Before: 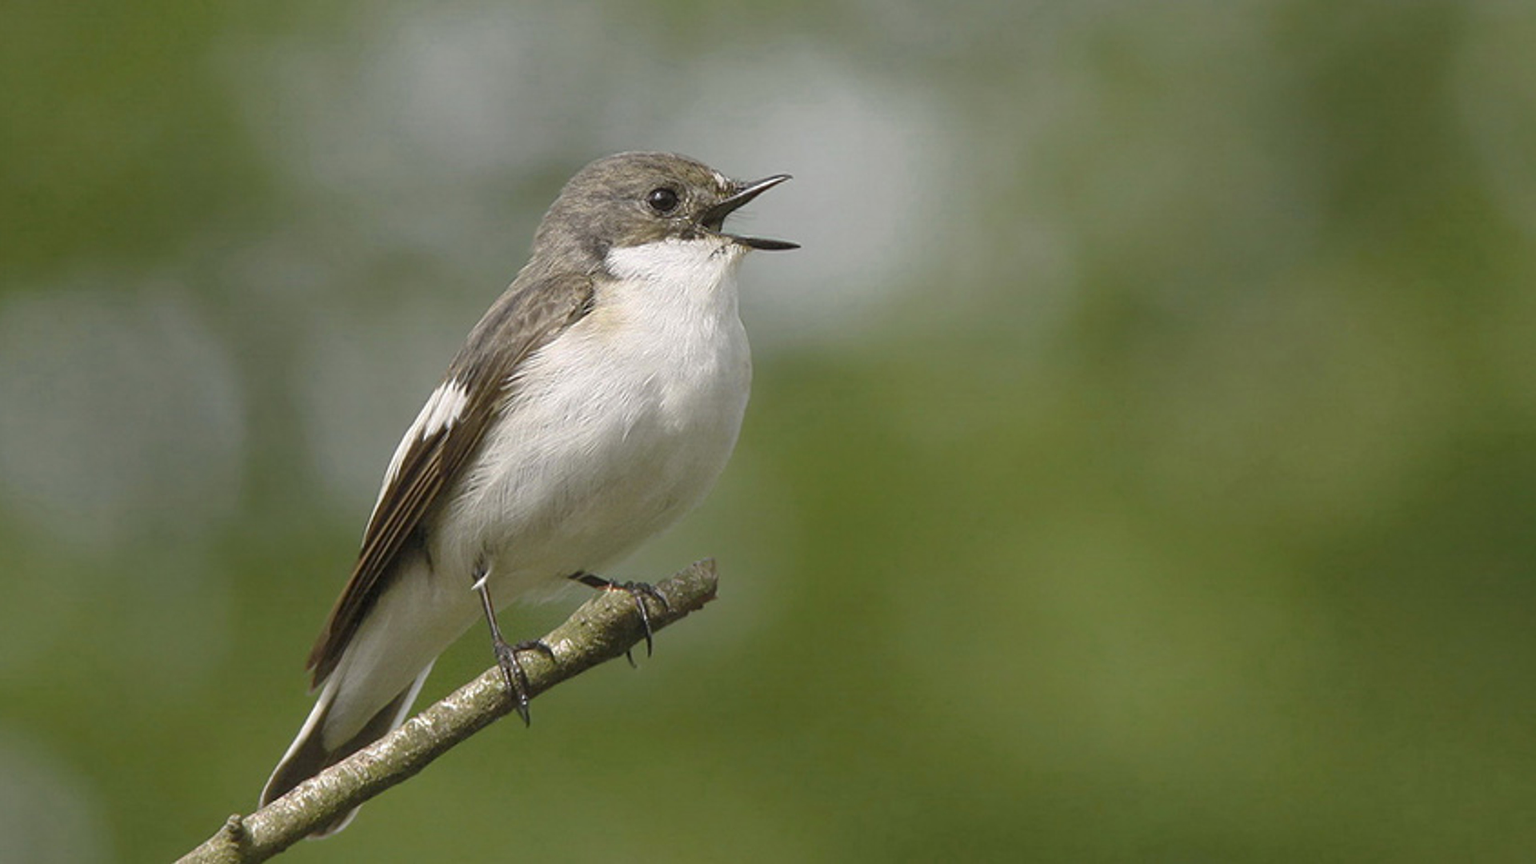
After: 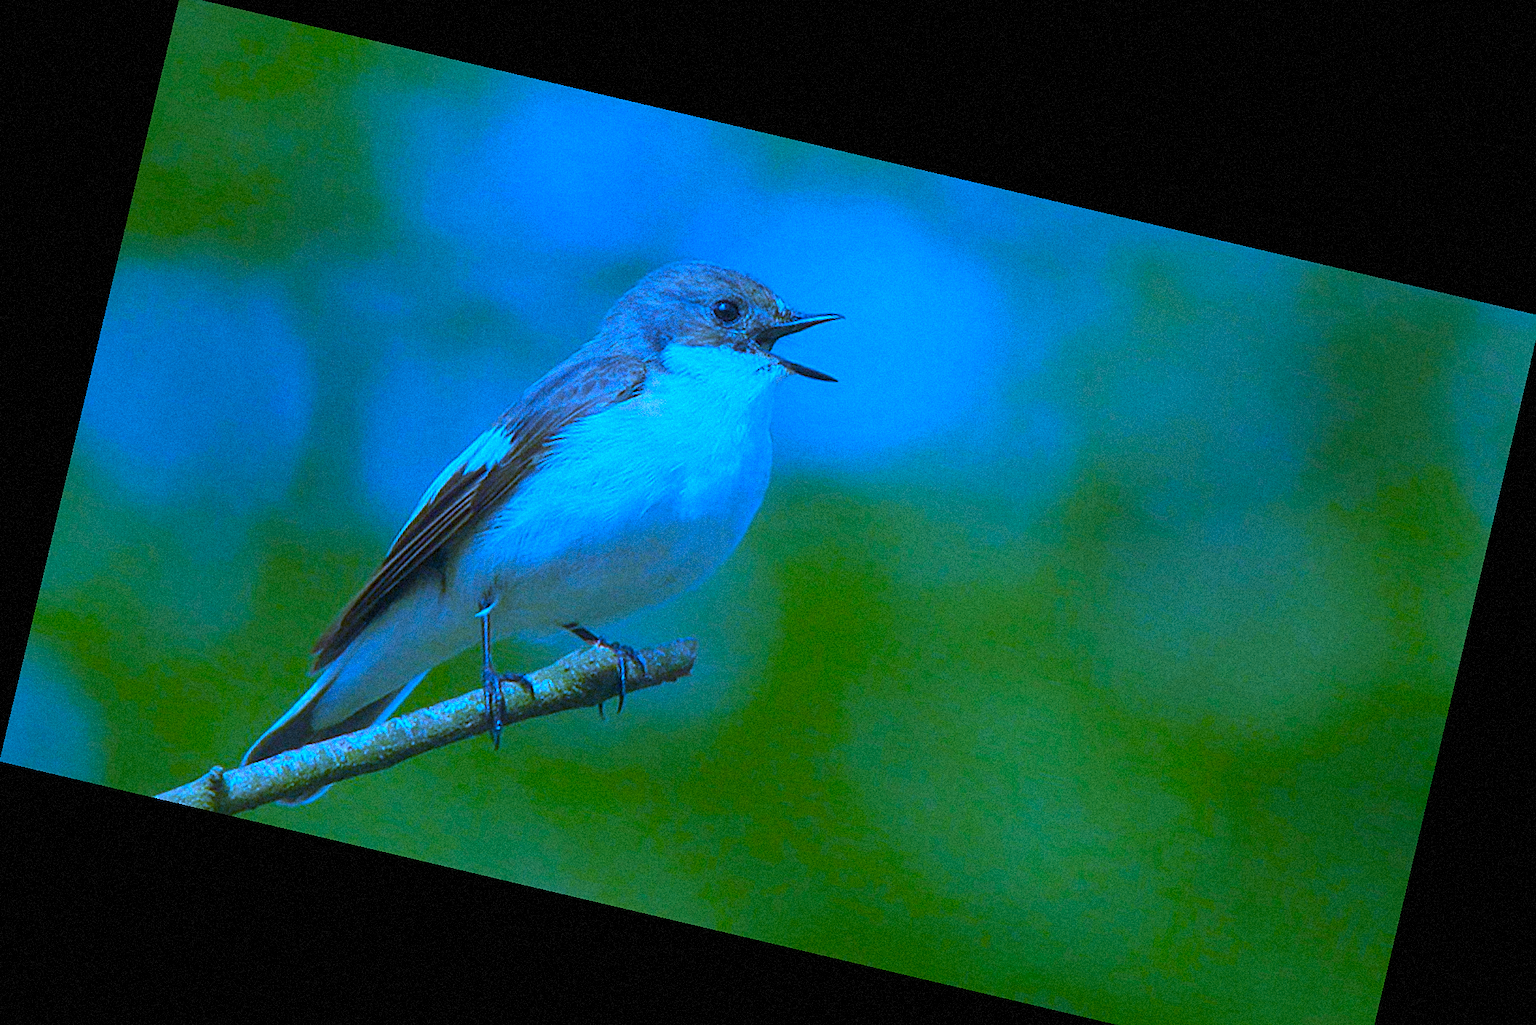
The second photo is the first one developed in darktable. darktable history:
crop: top 0.448%, right 0.264%, bottom 5.045%
grain: strength 35%, mid-tones bias 0%
color balance rgb: linear chroma grading › global chroma 42%, perceptual saturation grading › global saturation 42%, global vibrance 33%
white balance: red 0.766, blue 1.537
rotate and perspective: rotation 13.27°, automatic cropping off
sharpen: radius 1.559, amount 0.373, threshold 1.271
